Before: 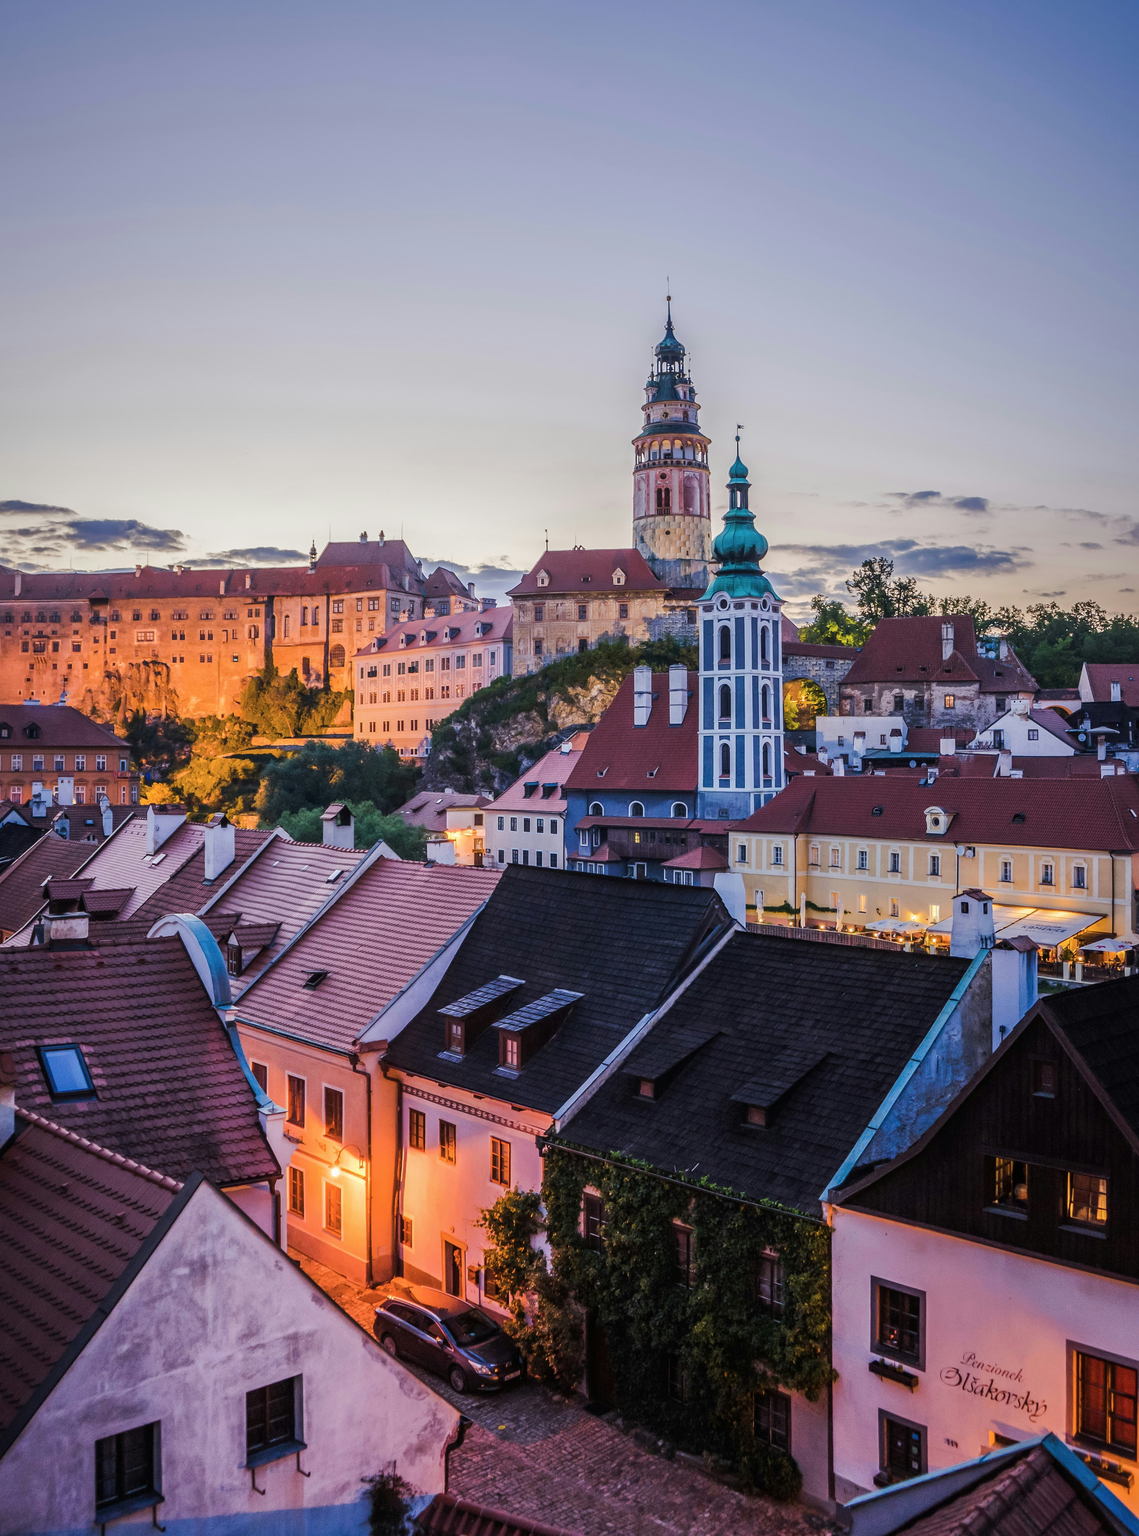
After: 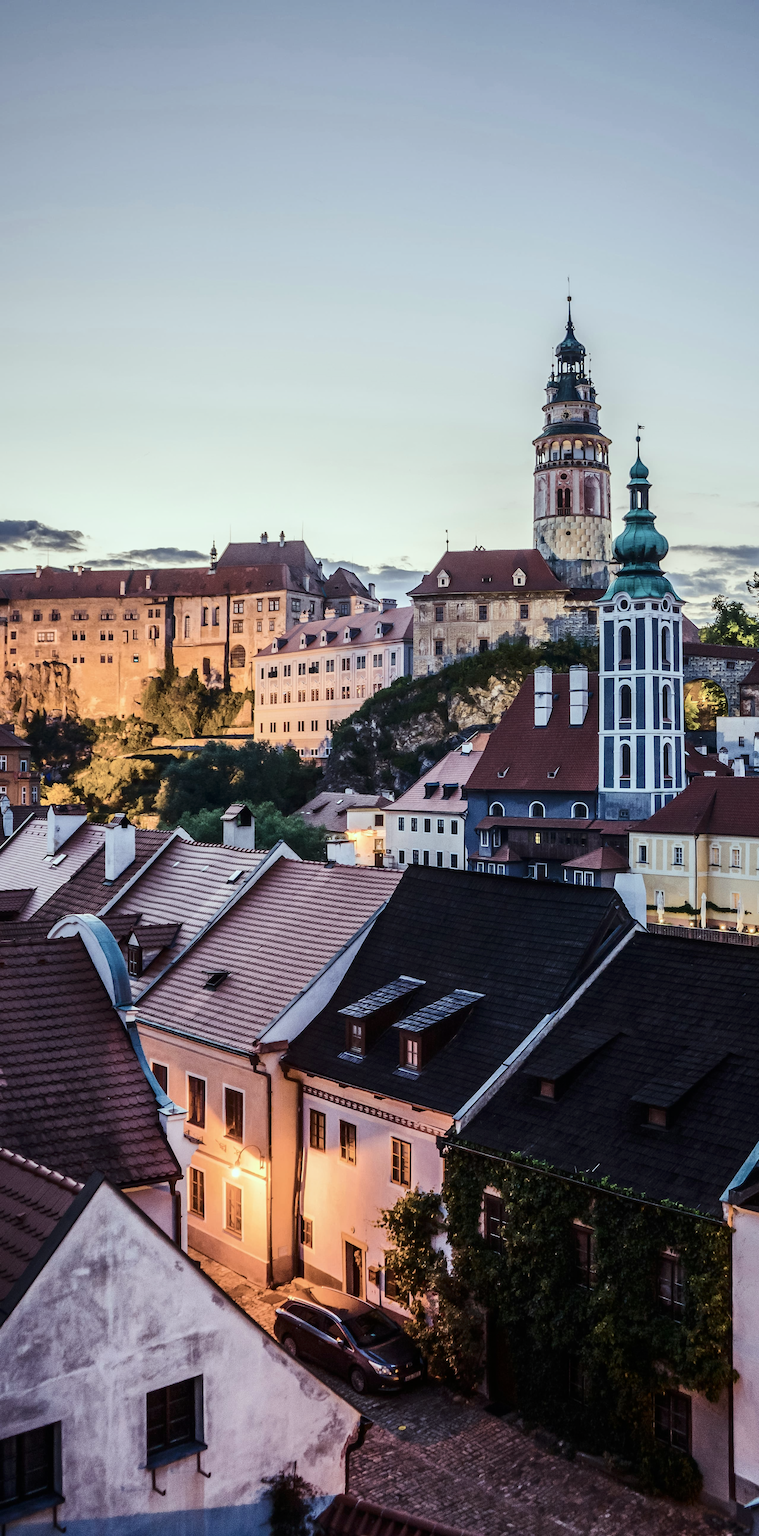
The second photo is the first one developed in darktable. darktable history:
color correction: highlights a* -6.69, highlights b* 0.49
contrast brightness saturation: contrast 0.25, saturation -0.31
crop and rotate: left 8.786%, right 24.548%
